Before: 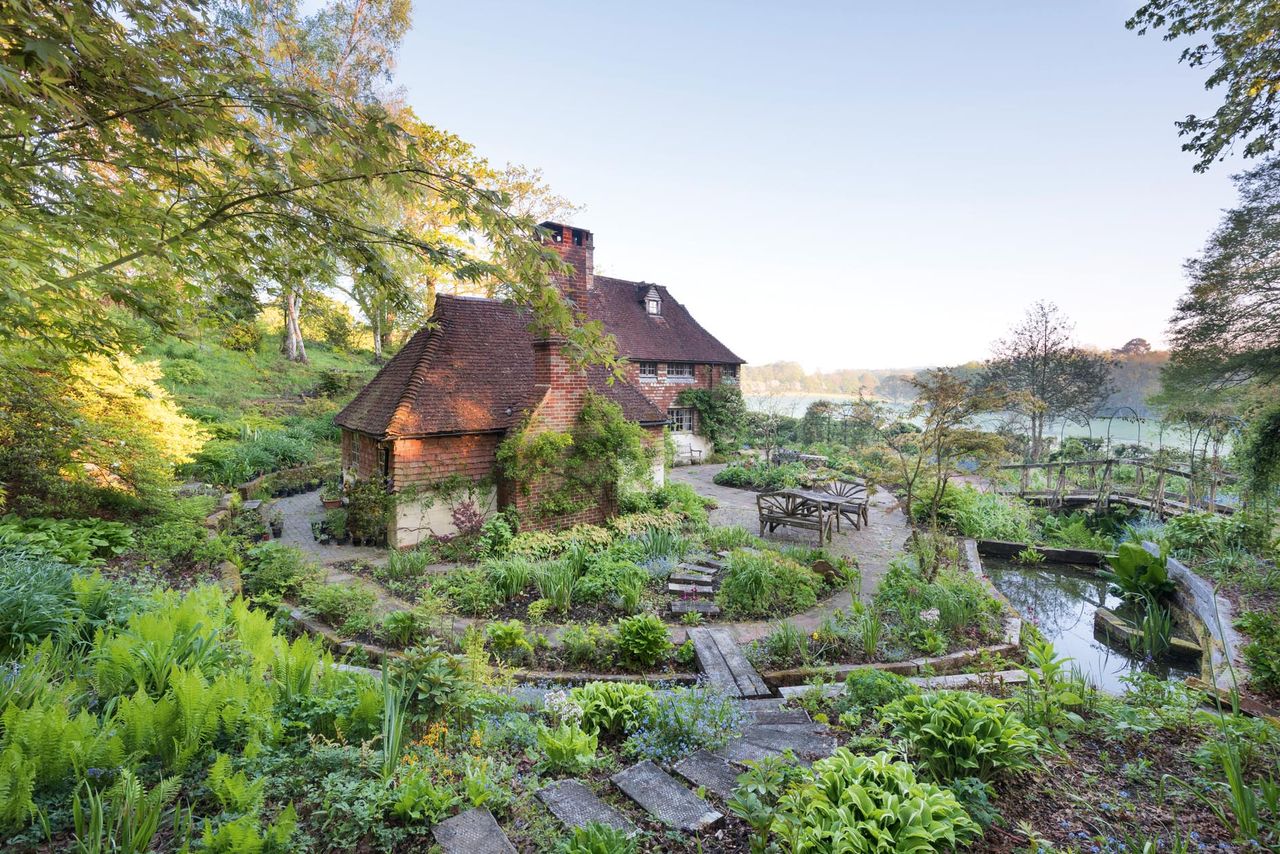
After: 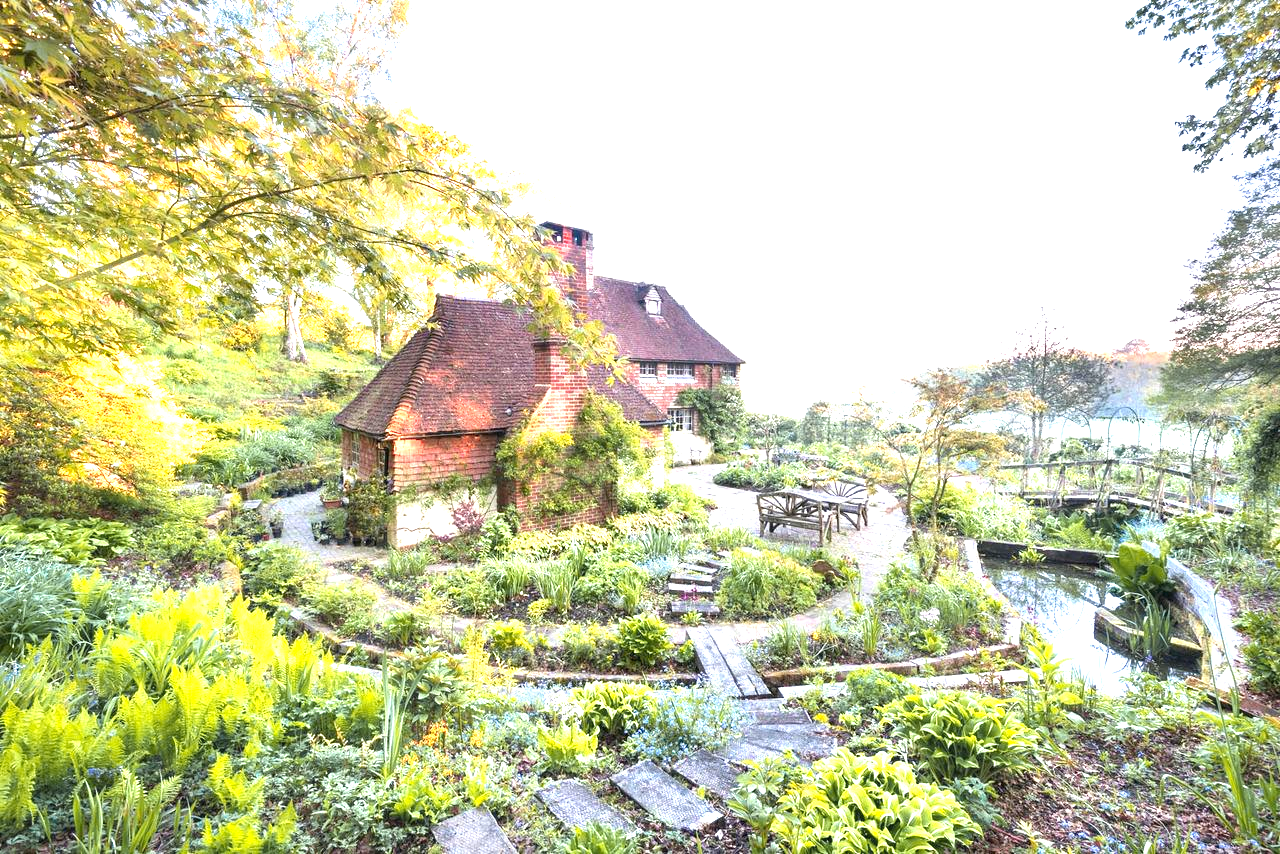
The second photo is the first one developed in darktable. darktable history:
exposure: black level correction 0, exposure 1.2 EV, compensate exposure bias true, compensate highlight preservation false
color zones: curves: ch1 [(0.309, 0.524) (0.41, 0.329) (0.508, 0.509)]; ch2 [(0.25, 0.457) (0.75, 0.5)]
